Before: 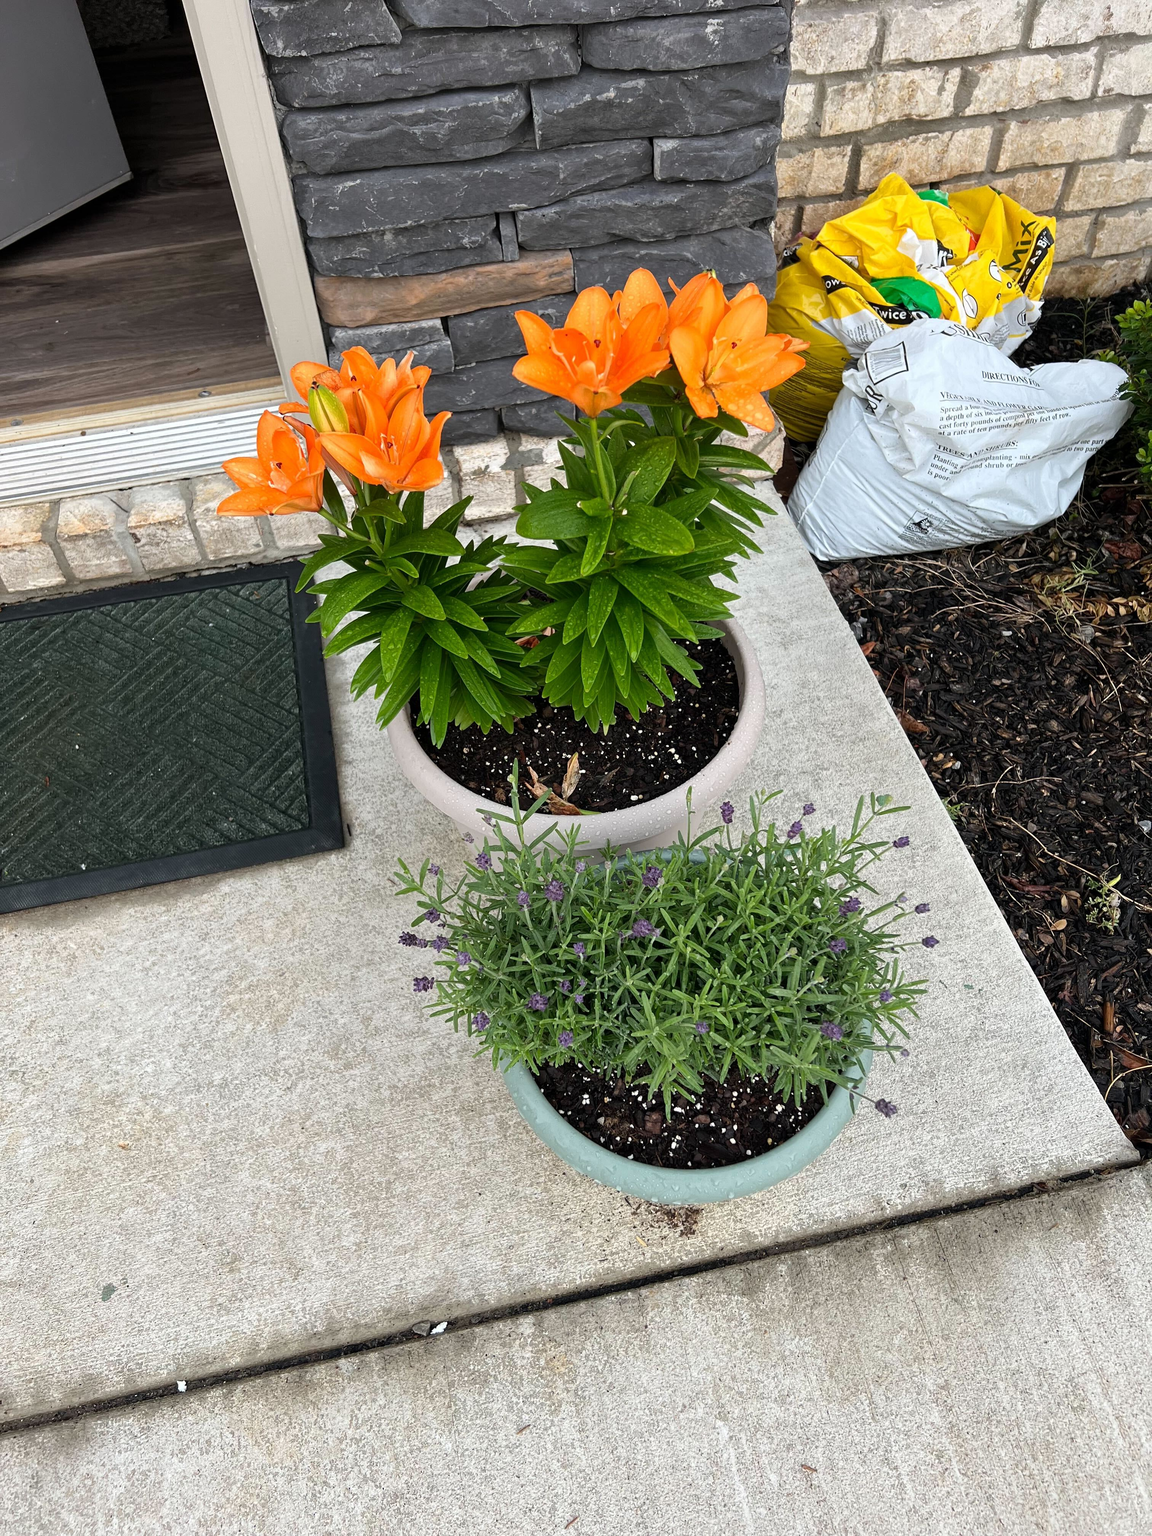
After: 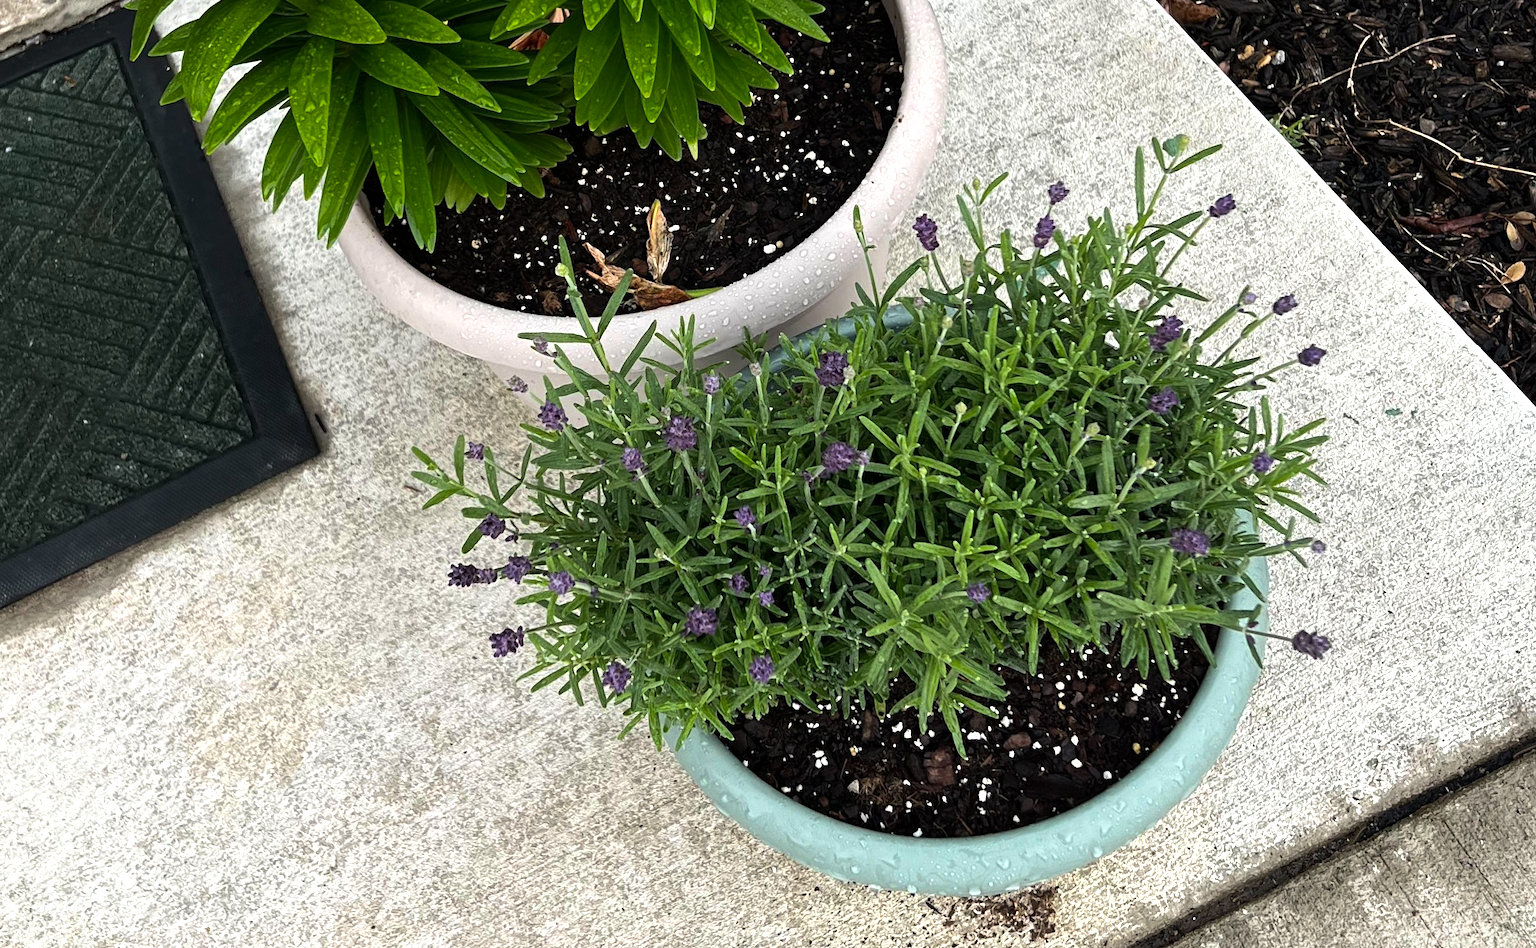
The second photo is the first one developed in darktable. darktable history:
rotate and perspective: rotation -14.8°, crop left 0.1, crop right 0.903, crop top 0.25, crop bottom 0.748
crop and rotate: left 17.299%, top 35.115%, right 7.015%, bottom 1.024%
color balance rgb: perceptual brilliance grading › highlights 14.29%, perceptual brilliance grading › mid-tones -5.92%, perceptual brilliance grading › shadows -26.83%, global vibrance 31.18%
